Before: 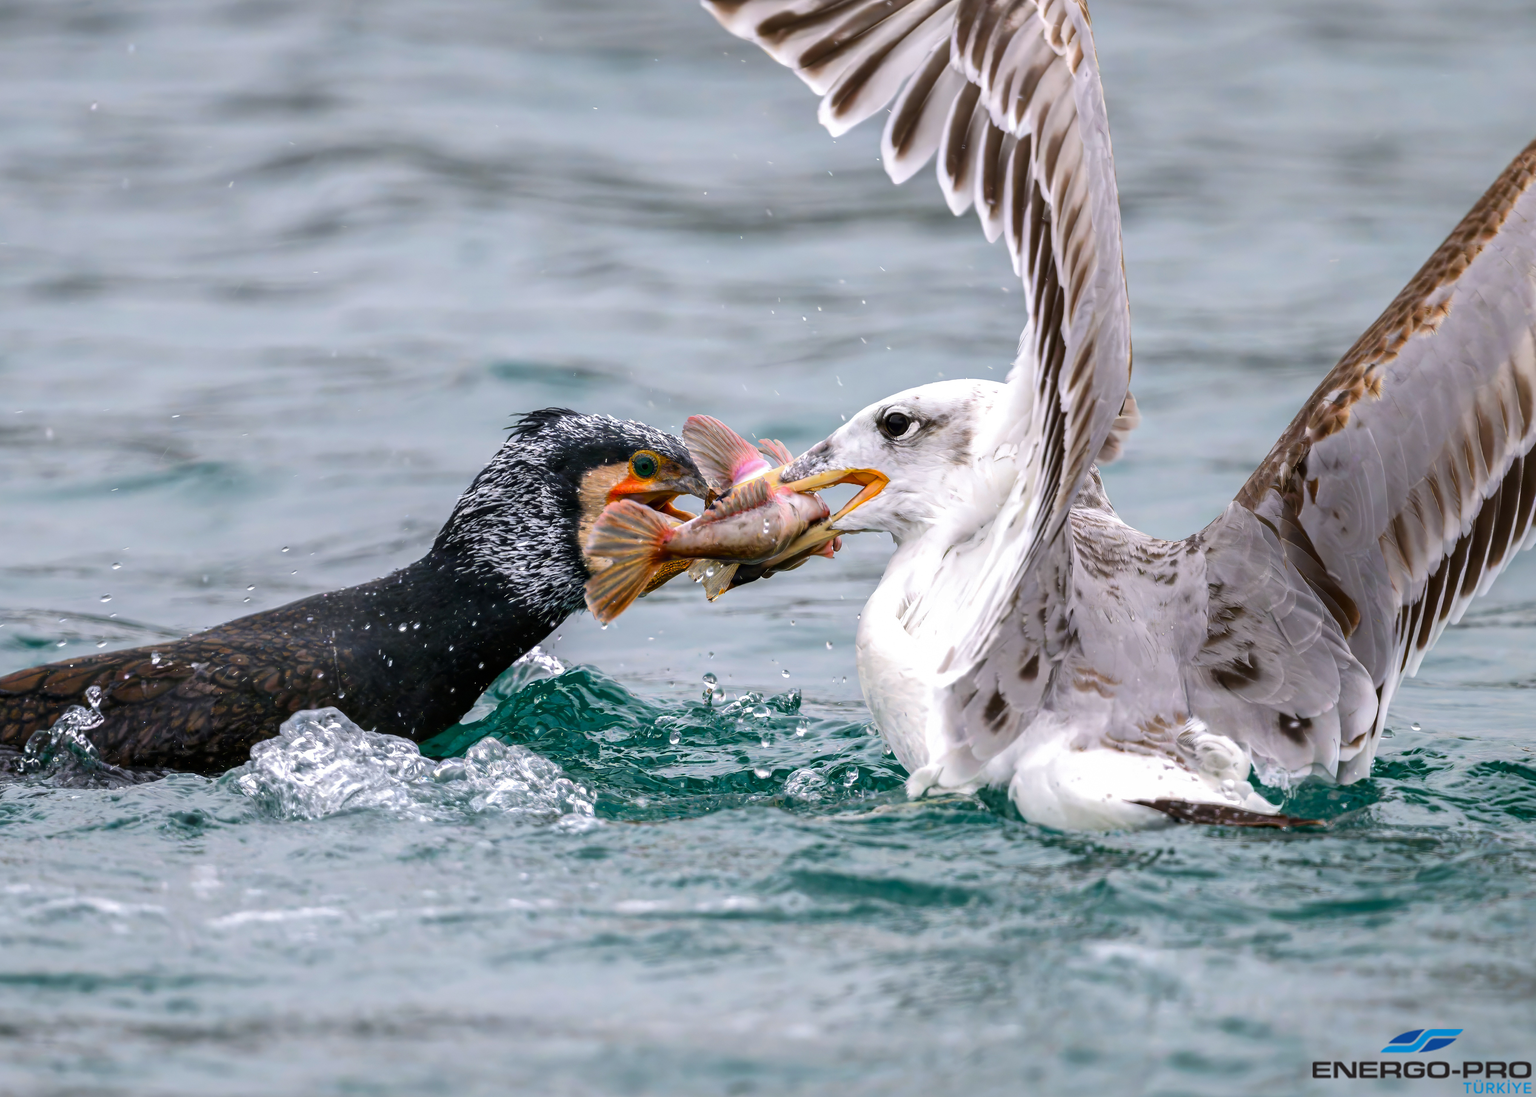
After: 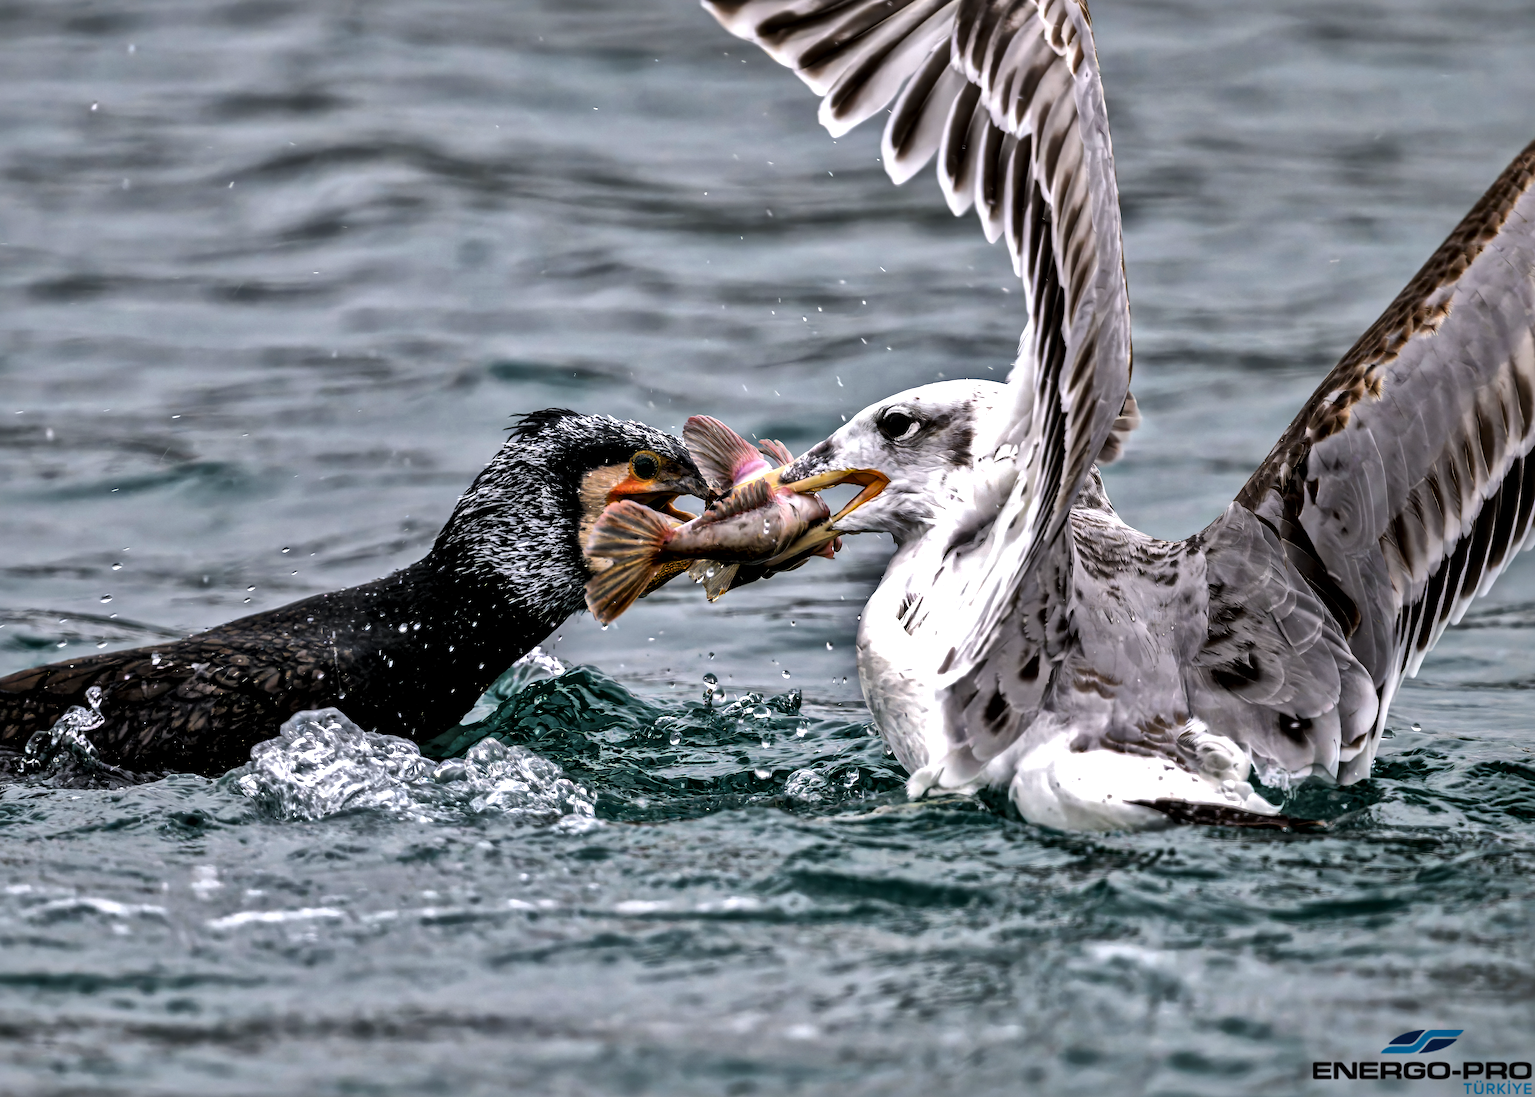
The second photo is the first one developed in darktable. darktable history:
local contrast: mode bilateral grid, contrast 20, coarseness 50, detail 179%, midtone range 0.2
shadows and highlights: white point adjustment 0.1, highlights -70, soften with gaussian
levels: levels [0.101, 0.578, 0.953]
